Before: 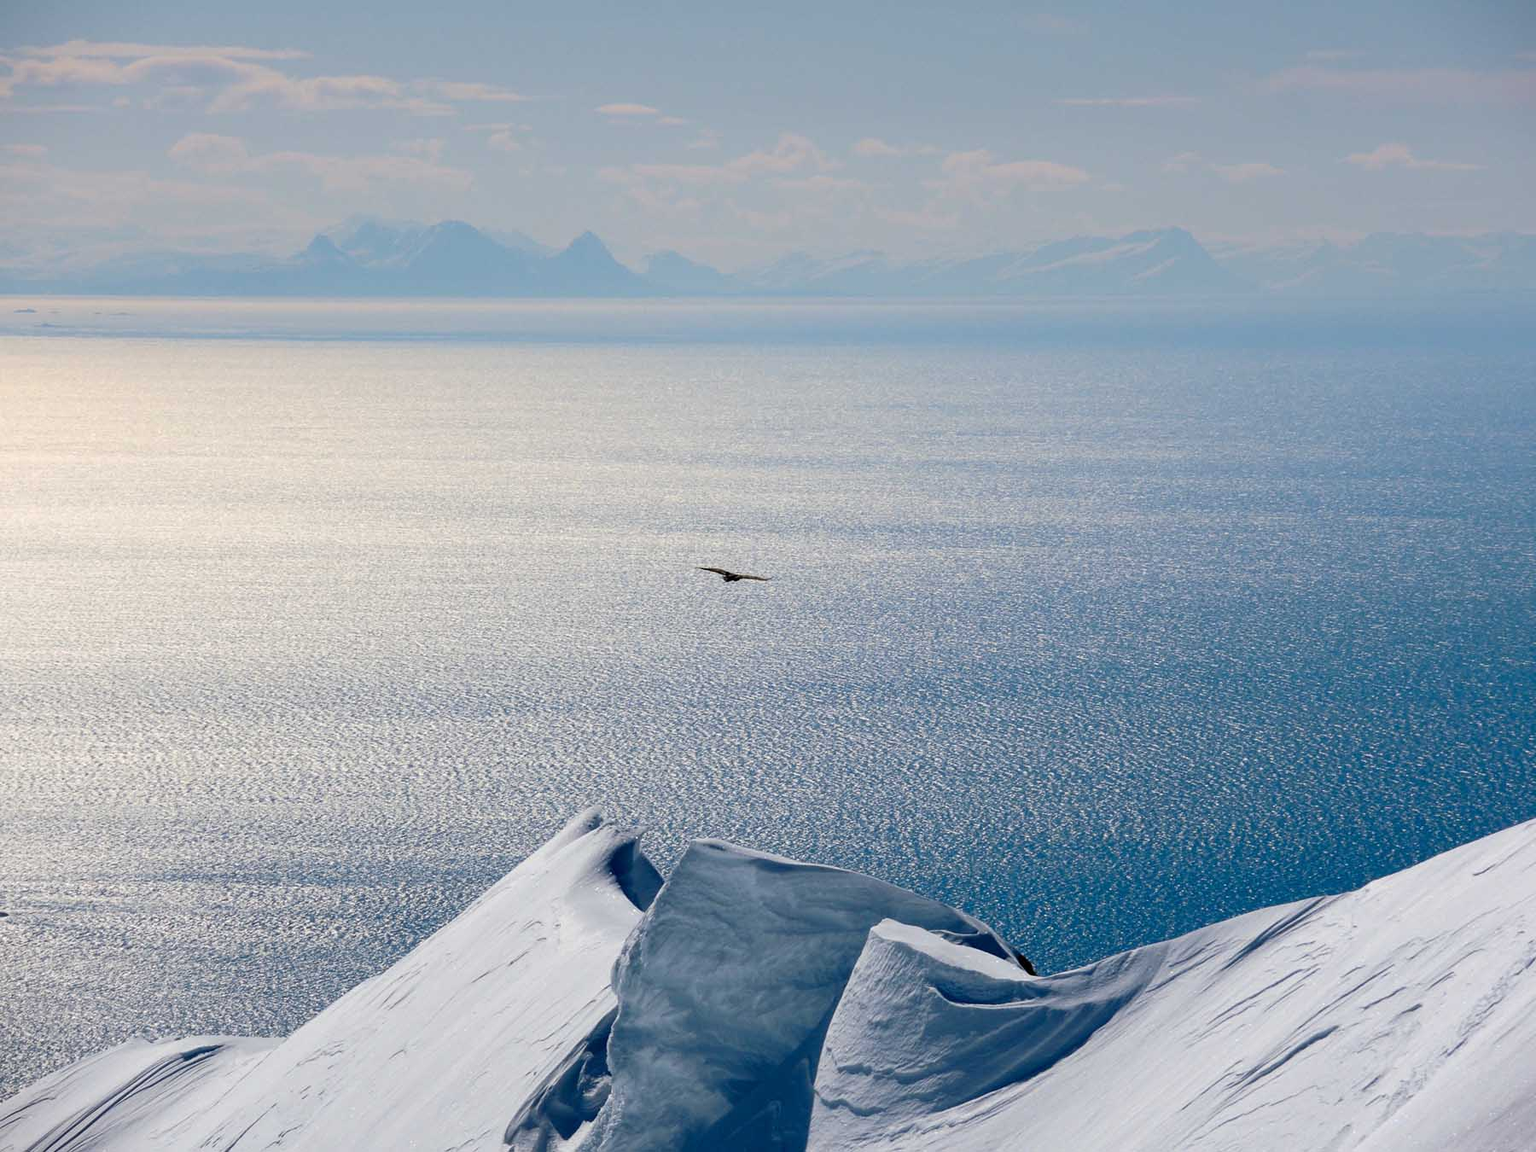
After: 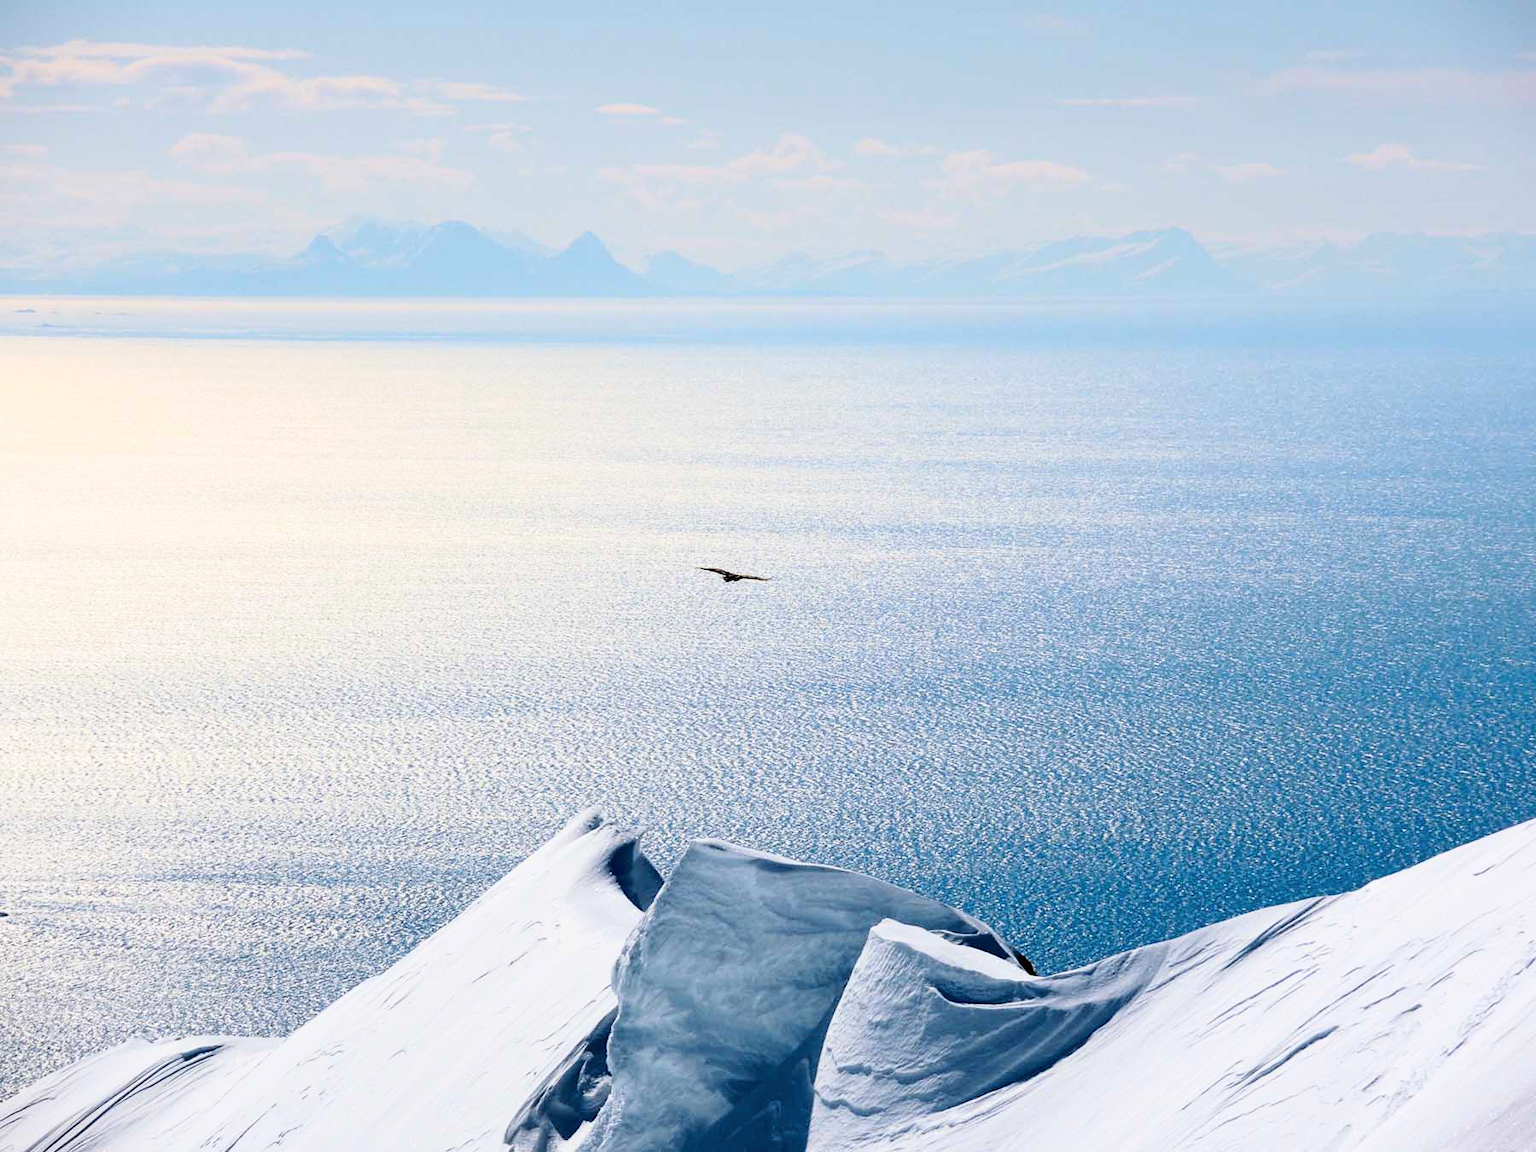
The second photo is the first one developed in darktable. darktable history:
color correction: highlights b* -0.043, saturation 0.981
base curve: curves: ch0 [(0, 0) (0.028, 0.03) (0.121, 0.232) (0.46, 0.748) (0.859, 0.968) (1, 1)]
